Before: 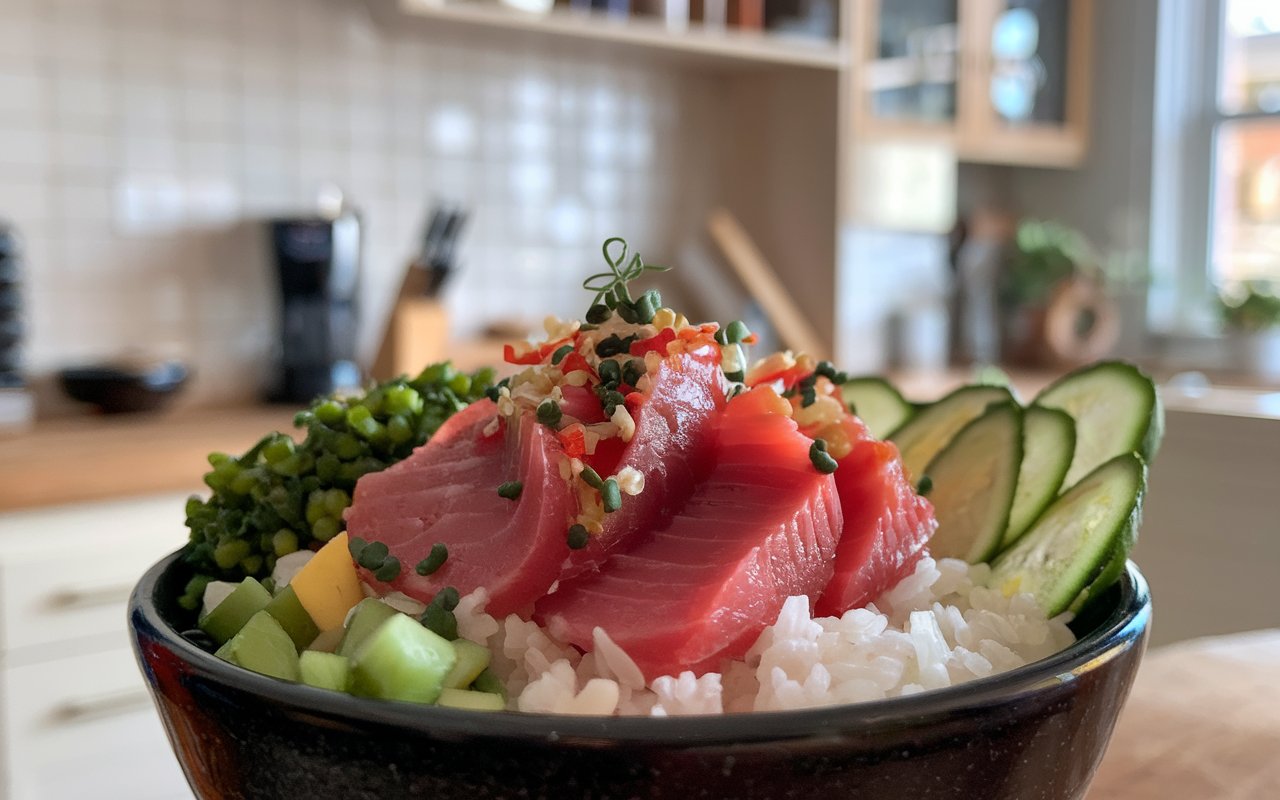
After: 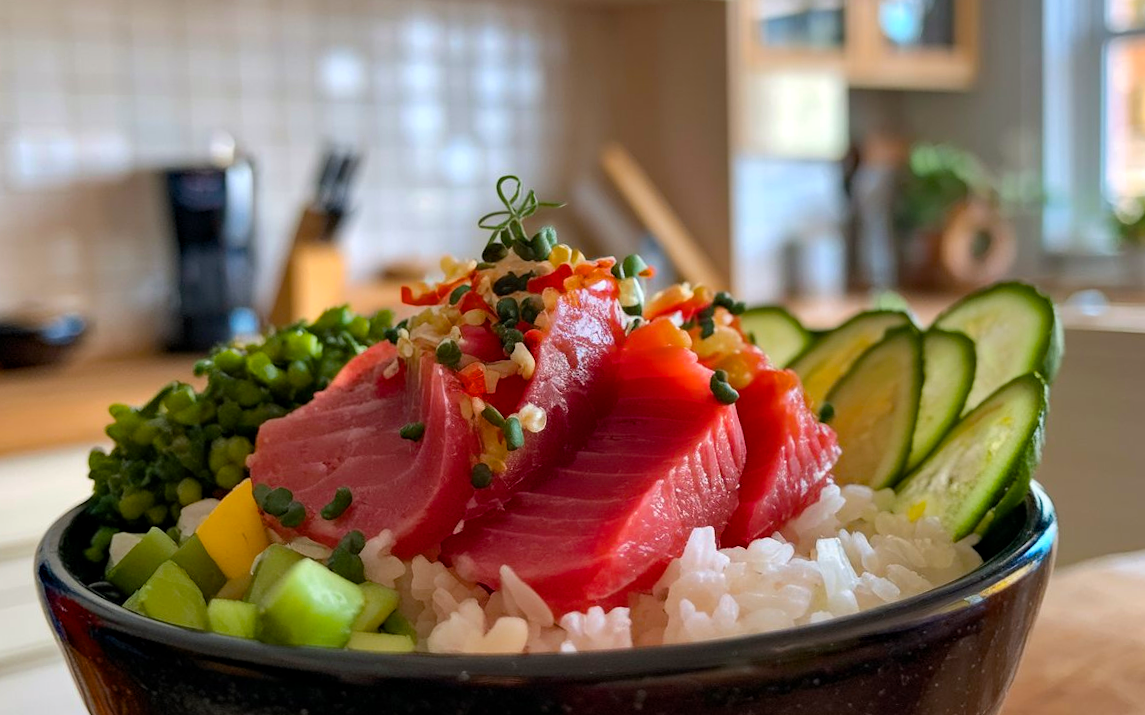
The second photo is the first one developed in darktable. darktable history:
crop and rotate: angle 1.96°, left 5.673%, top 5.673%
haze removal: compatibility mode true, adaptive false
color balance rgb: perceptual saturation grading › global saturation 25%, global vibrance 20%
